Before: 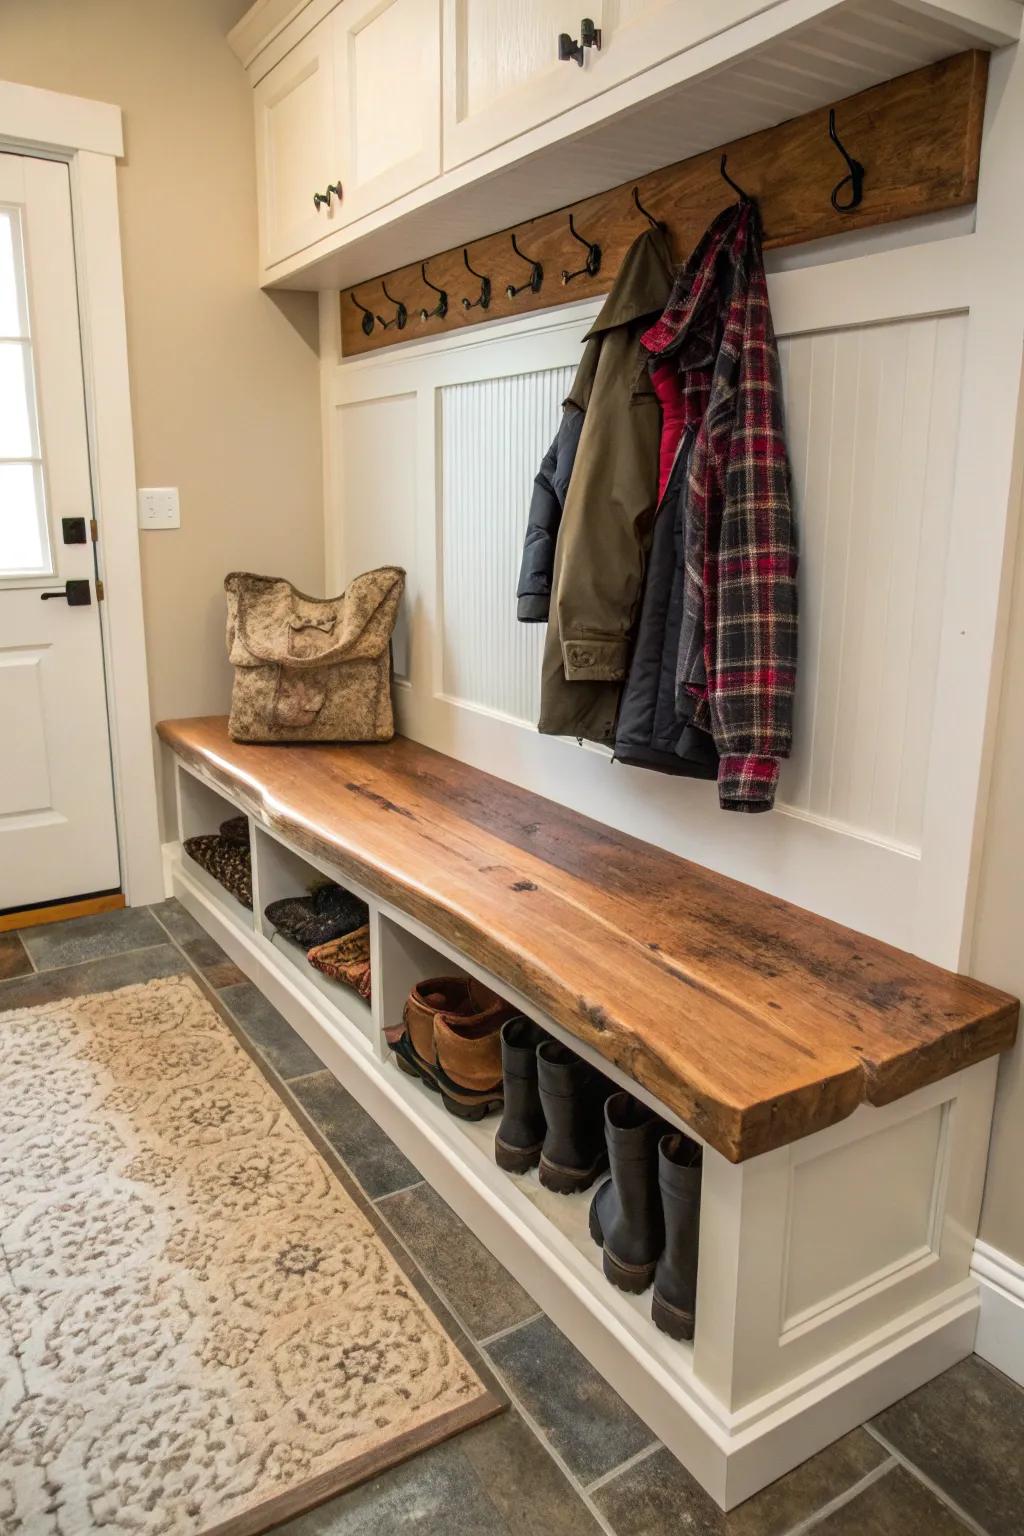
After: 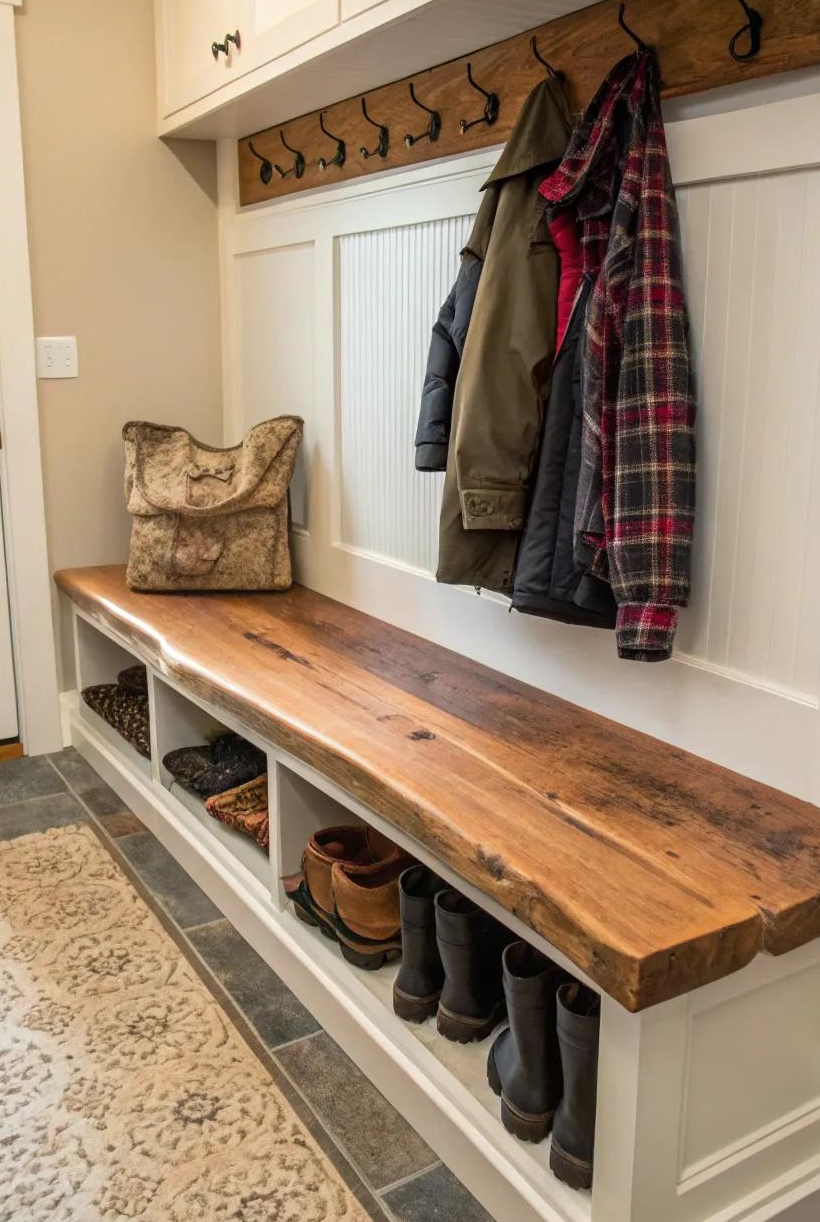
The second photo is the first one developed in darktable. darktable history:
crop and rotate: left 10.034%, top 9.849%, right 9.815%, bottom 10.585%
